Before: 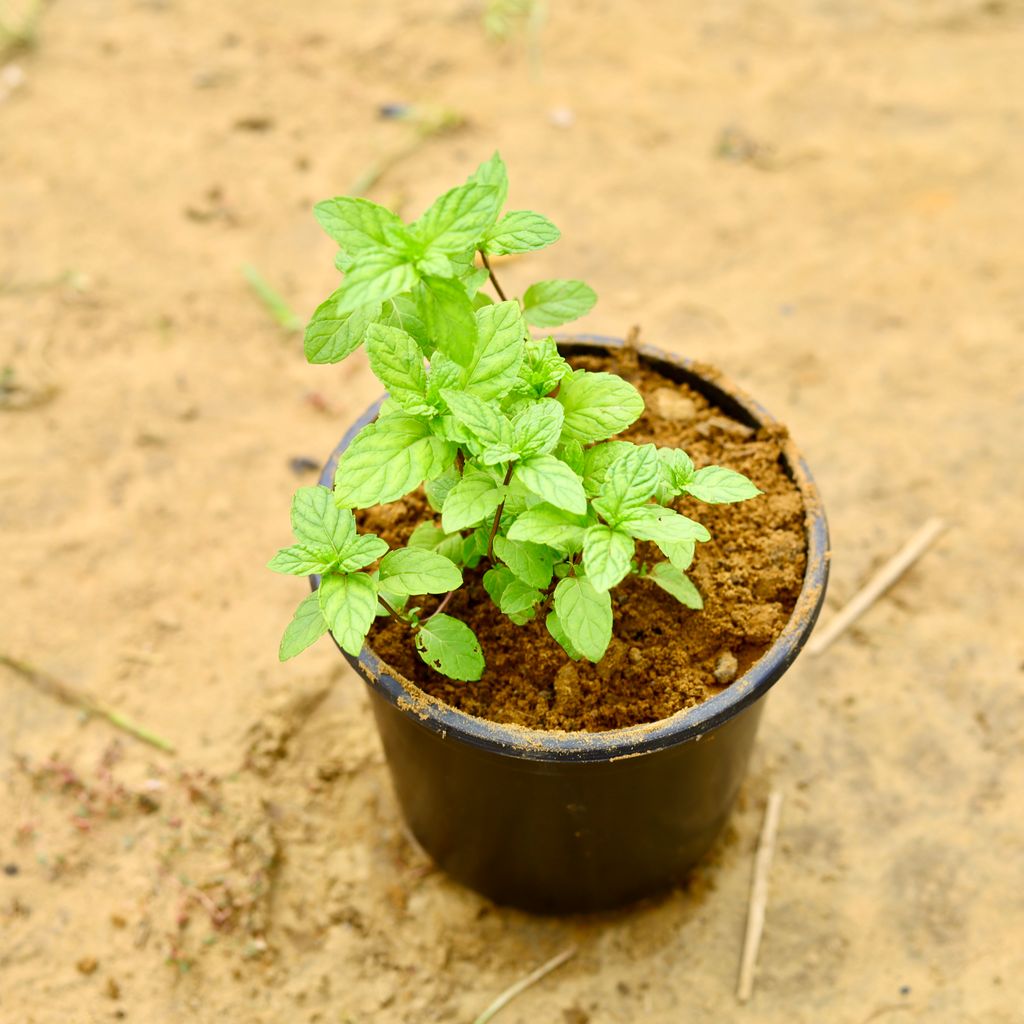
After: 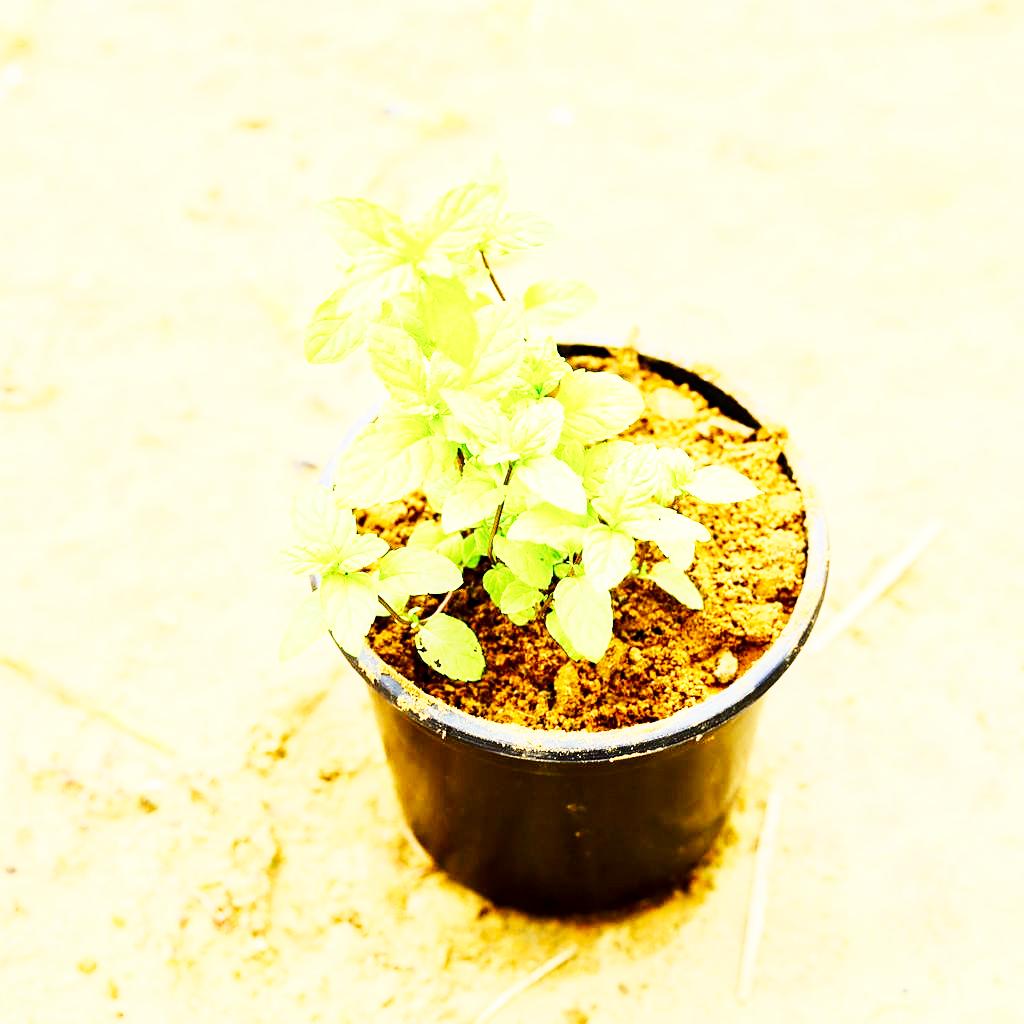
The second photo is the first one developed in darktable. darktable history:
exposure: exposure -0.245 EV, compensate exposure bias true, compensate highlight preservation false
local contrast: highlights 85%, shadows 83%
contrast equalizer: y [[0.439, 0.44, 0.442, 0.457, 0.493, 0.498], [0.5 ×6], [0.5 ×6], [0 ×6], [0 ×6]], mix 0.301
base curve: curves: ch0 [(0, 0) (0.007, 0.004) (0.027, 0.03) (0.046, 0.07) (0.207, 0.54) (0.442, 0.872) (0.673, 0.972) (1, 1)], preserve colors none
sharpen: amount 0.205
tone equalizer: -7 EV 0.157 EV, -6 EV 0.576 EV, -5 EV 1.11 EV, -4 EV 1.34 EV, -3 EV 1.16 EV, -2 EV 0.6 EV, -1 EV 0.146 EV, edges refinement/feathering 500, mask exposure compensation -1.57 EV, preserve details no
